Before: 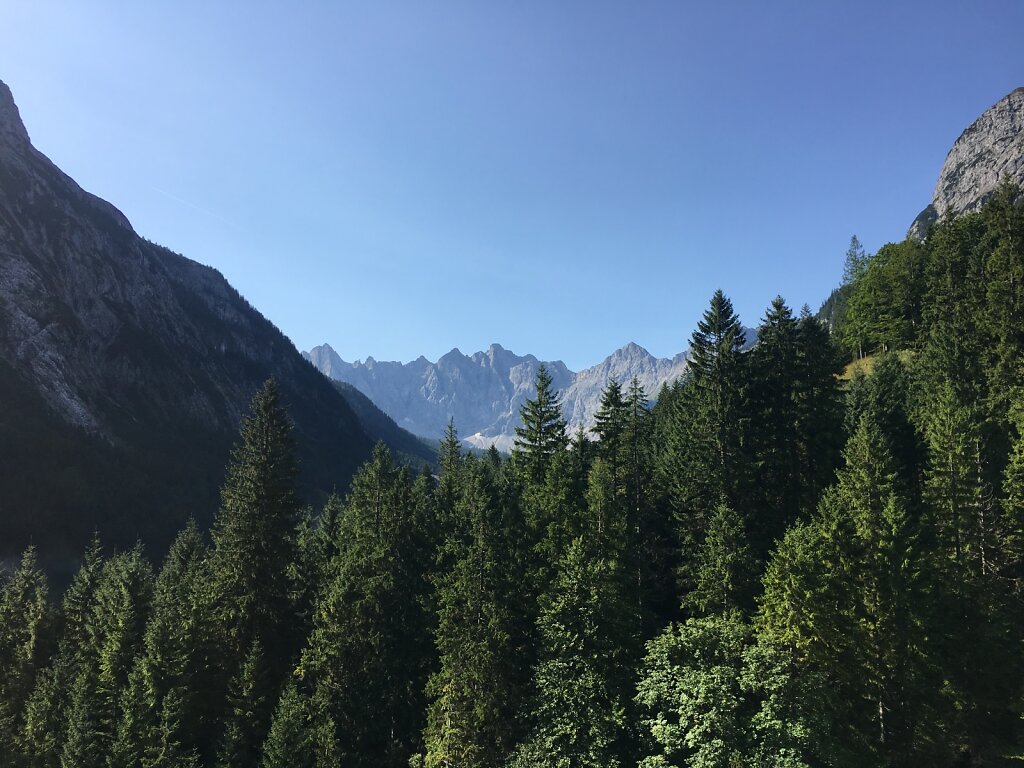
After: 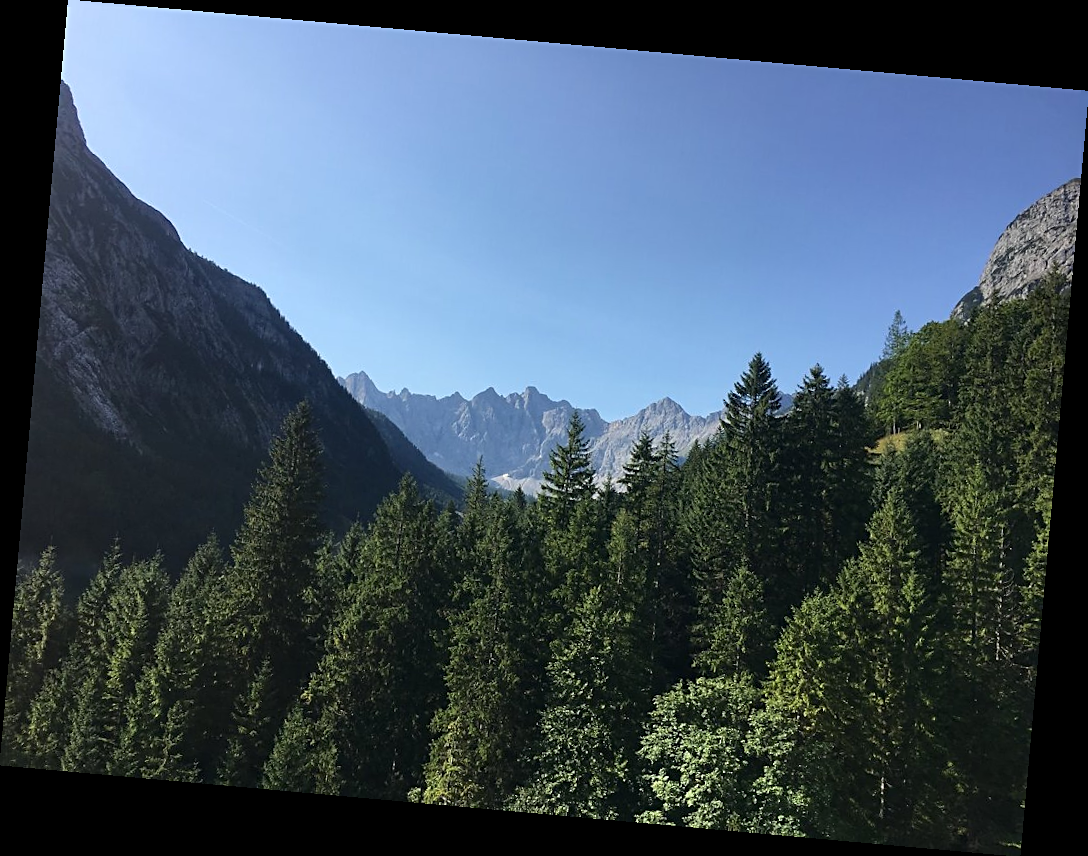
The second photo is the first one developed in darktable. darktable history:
rotate and perspective: rotation 5.12°, automatic cropping off
sharpen: radius 2.529, amount 0.323
